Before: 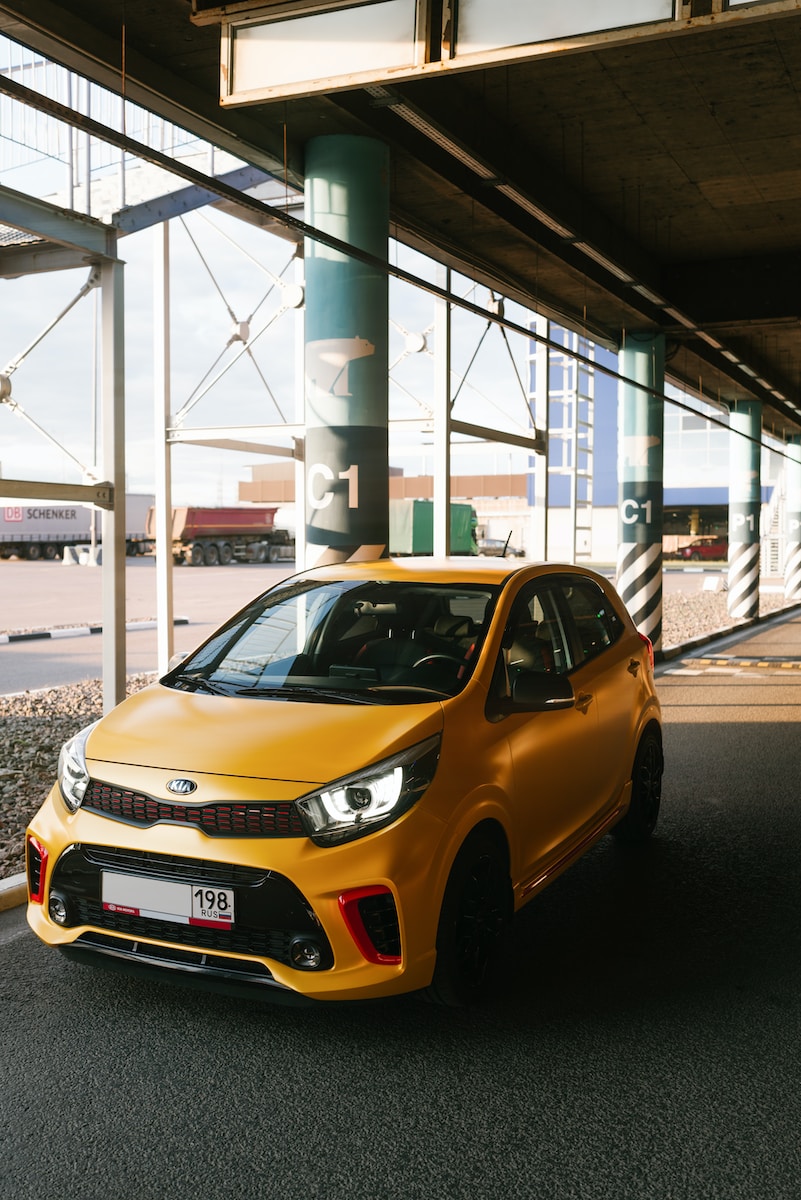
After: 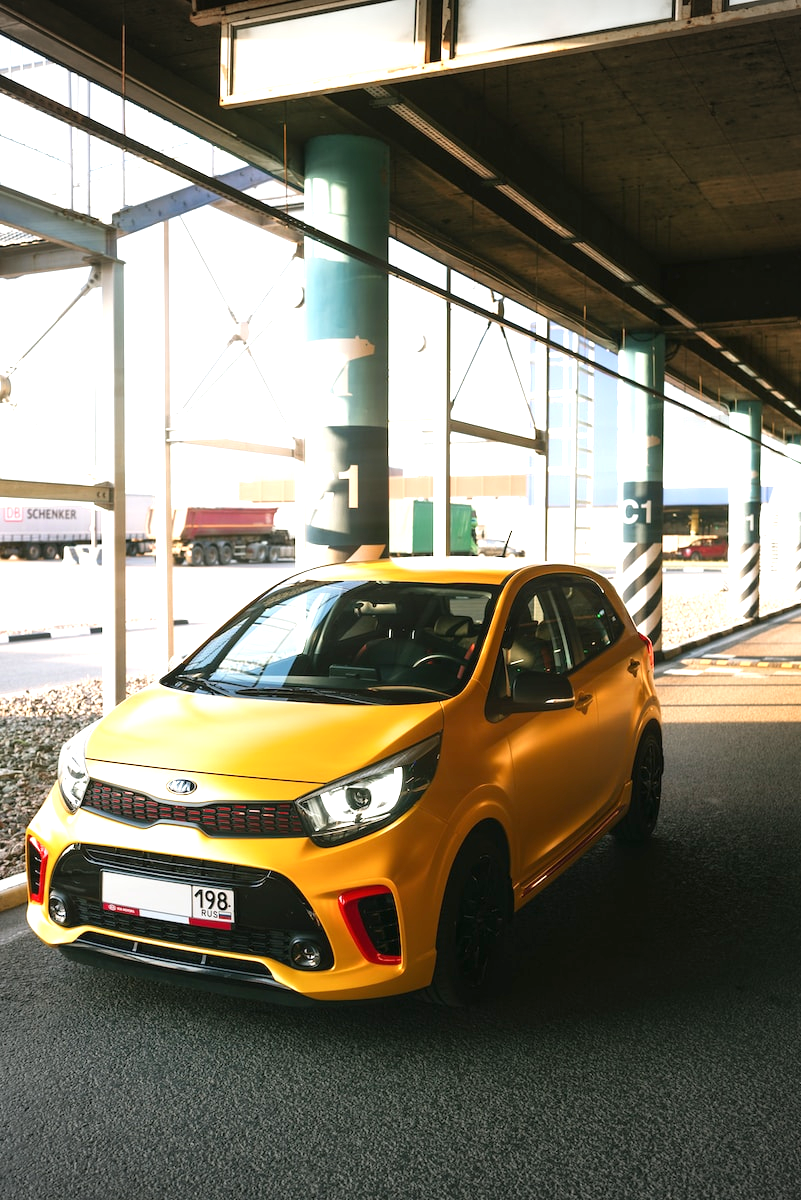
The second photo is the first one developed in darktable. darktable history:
exposure: black level correction 0, exposure 0.954 EV, compensate highlight preservation false
vignetting: unbound false
